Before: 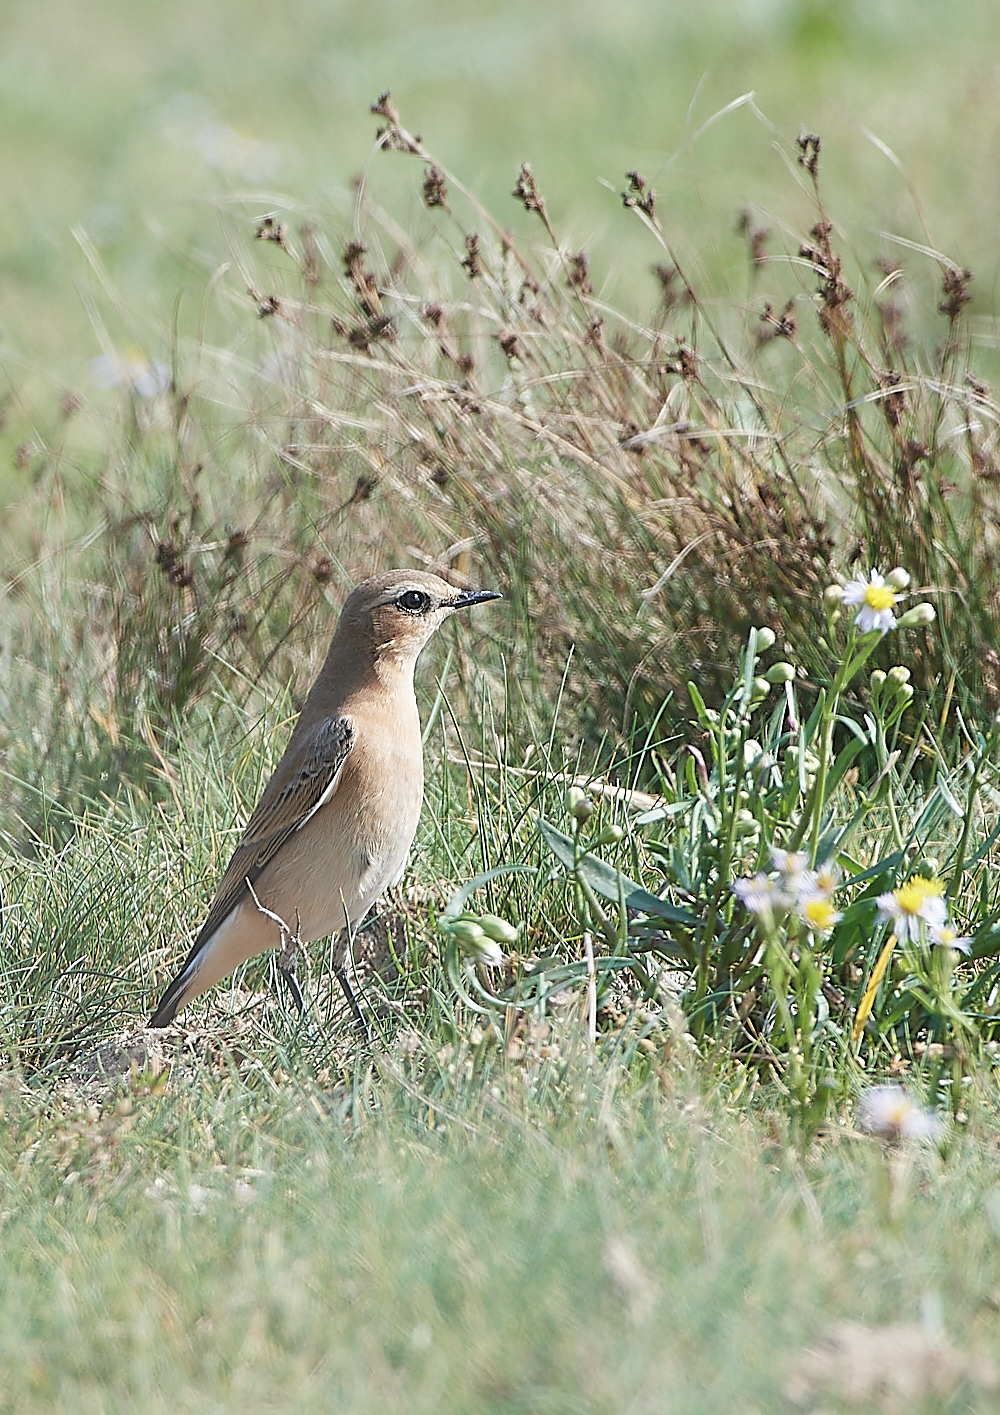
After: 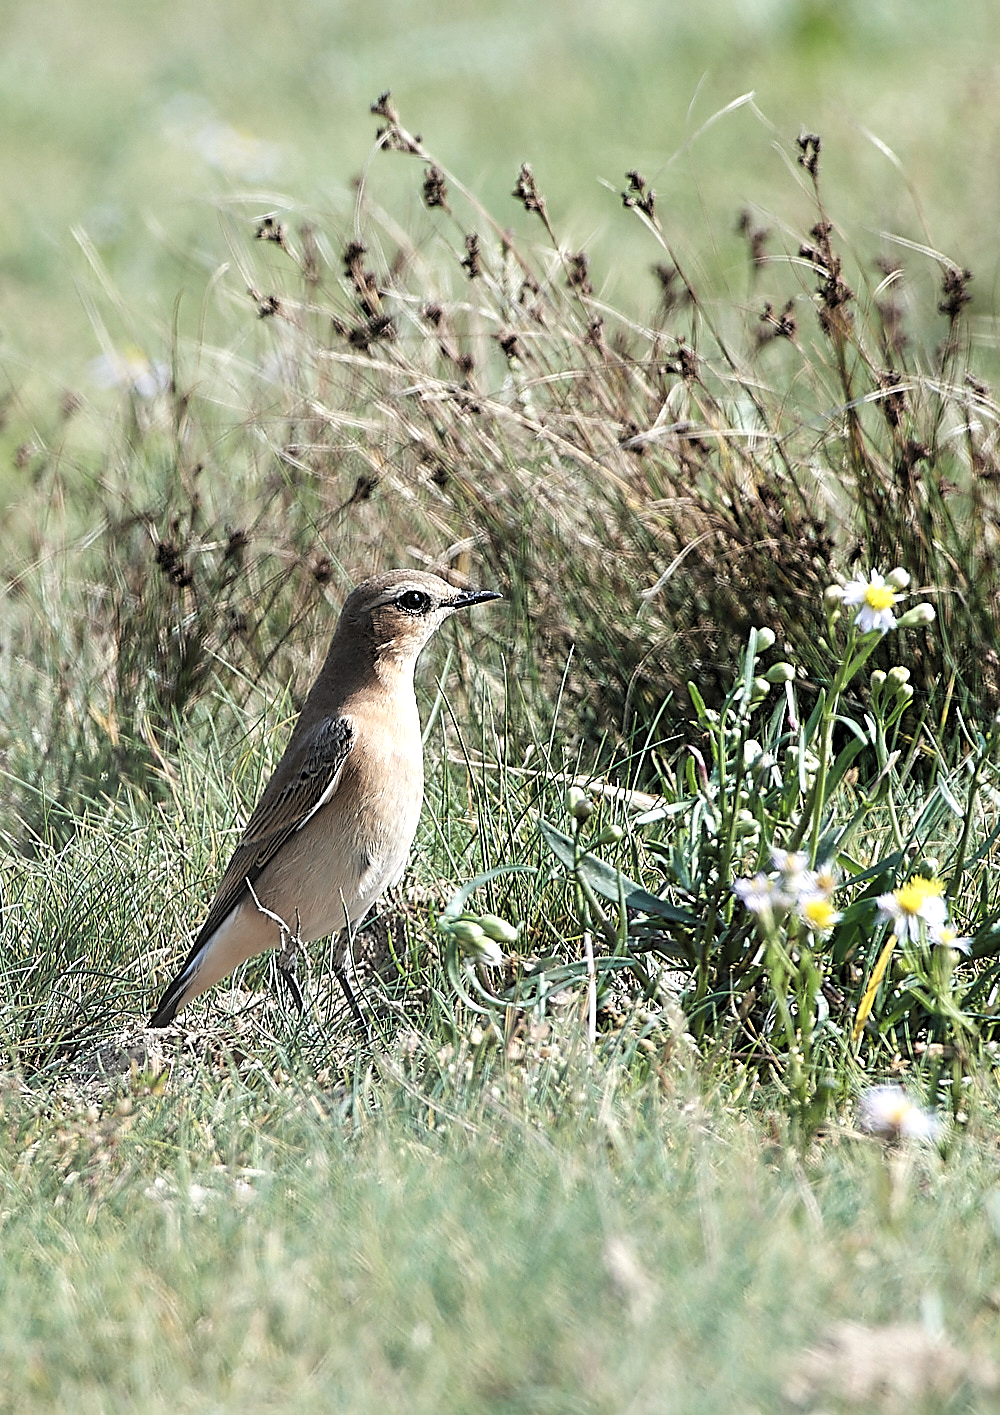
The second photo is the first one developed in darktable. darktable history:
levels: levels [0.182, 0.542, 0.902]
